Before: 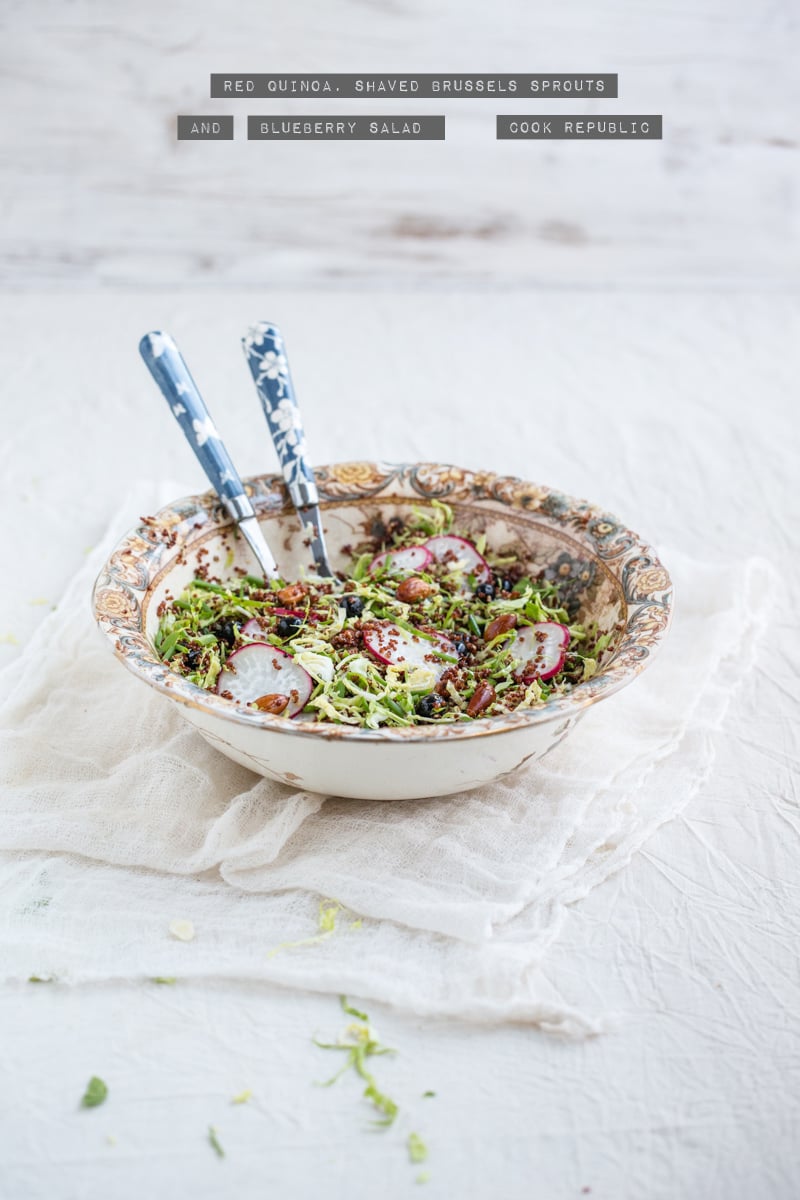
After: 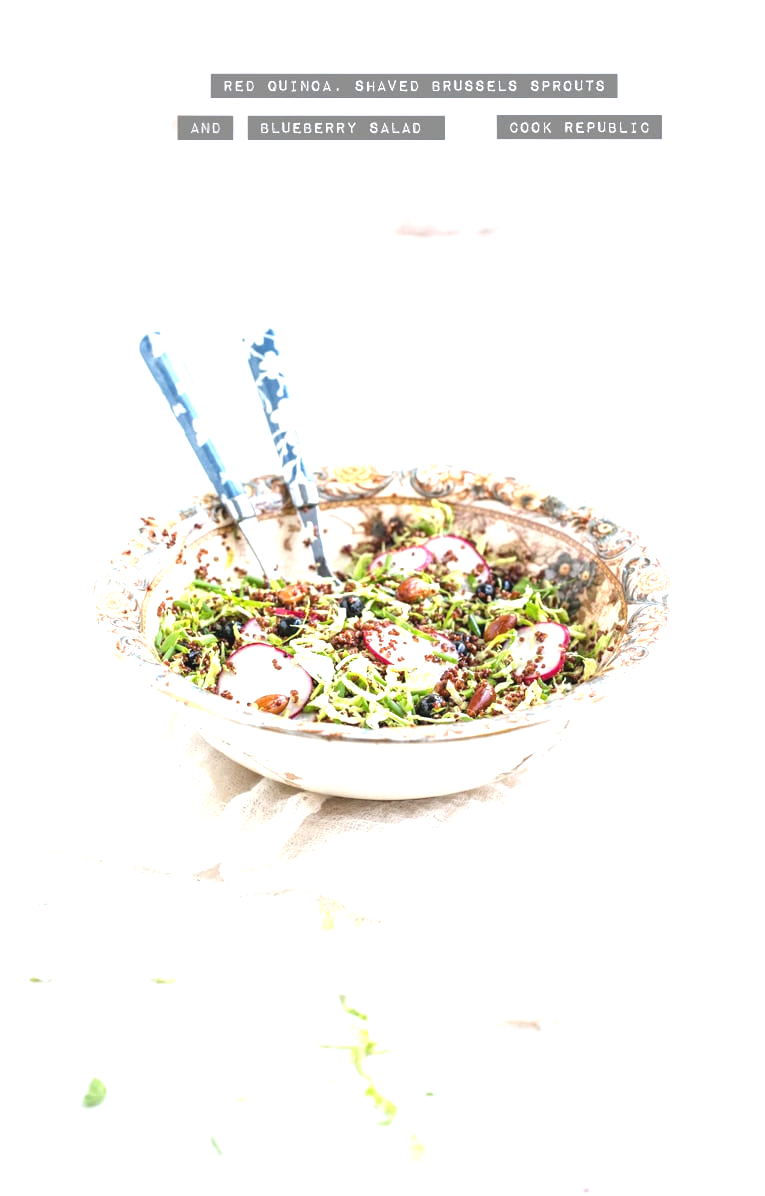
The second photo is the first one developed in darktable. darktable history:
crop: right 4.271%, bottom 0.028%
exposure: black level correction -0.002, exposure 1.114 EV, compensate exposure bias true, compensate highlight preservation false
